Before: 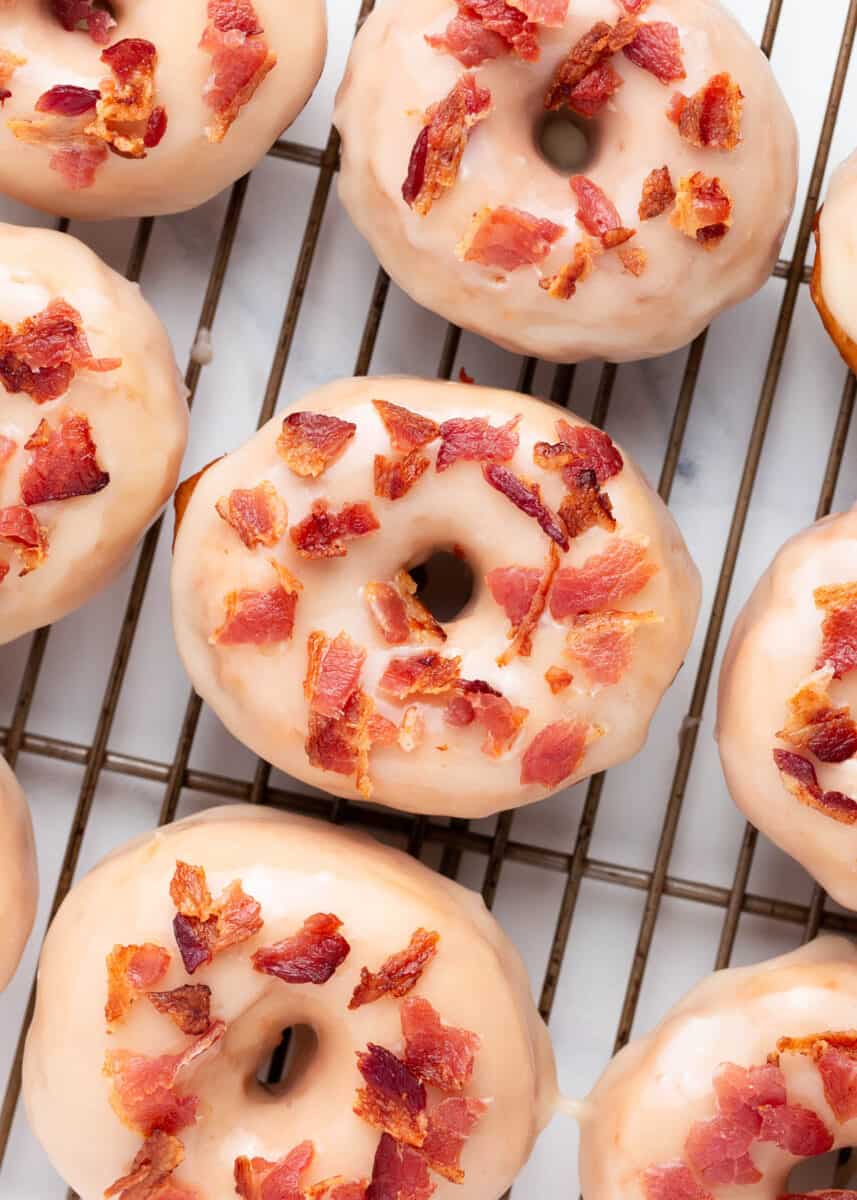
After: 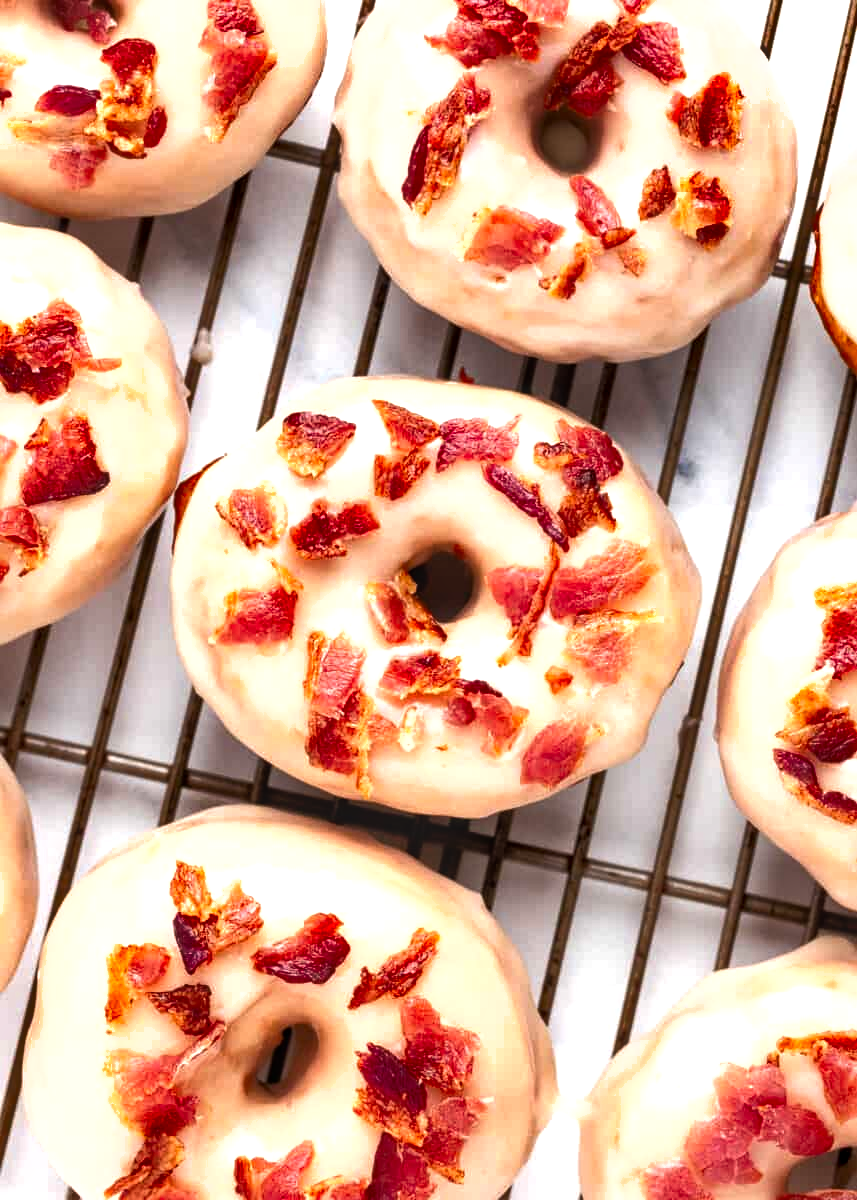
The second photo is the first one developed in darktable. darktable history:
shadows and highlights: soften with gaussian
tone equalizer: -8 EV -0.735 EV, -7 EV -0.698 EV, -6 EV -0.616 EV, -5 EV -0.366 EV, -3 EV 0.368 EV, -2 EV 0.6 EV, -1 EV 0.701 EV, +0 EV 0.736 EV
local contrast: on, module defaults
